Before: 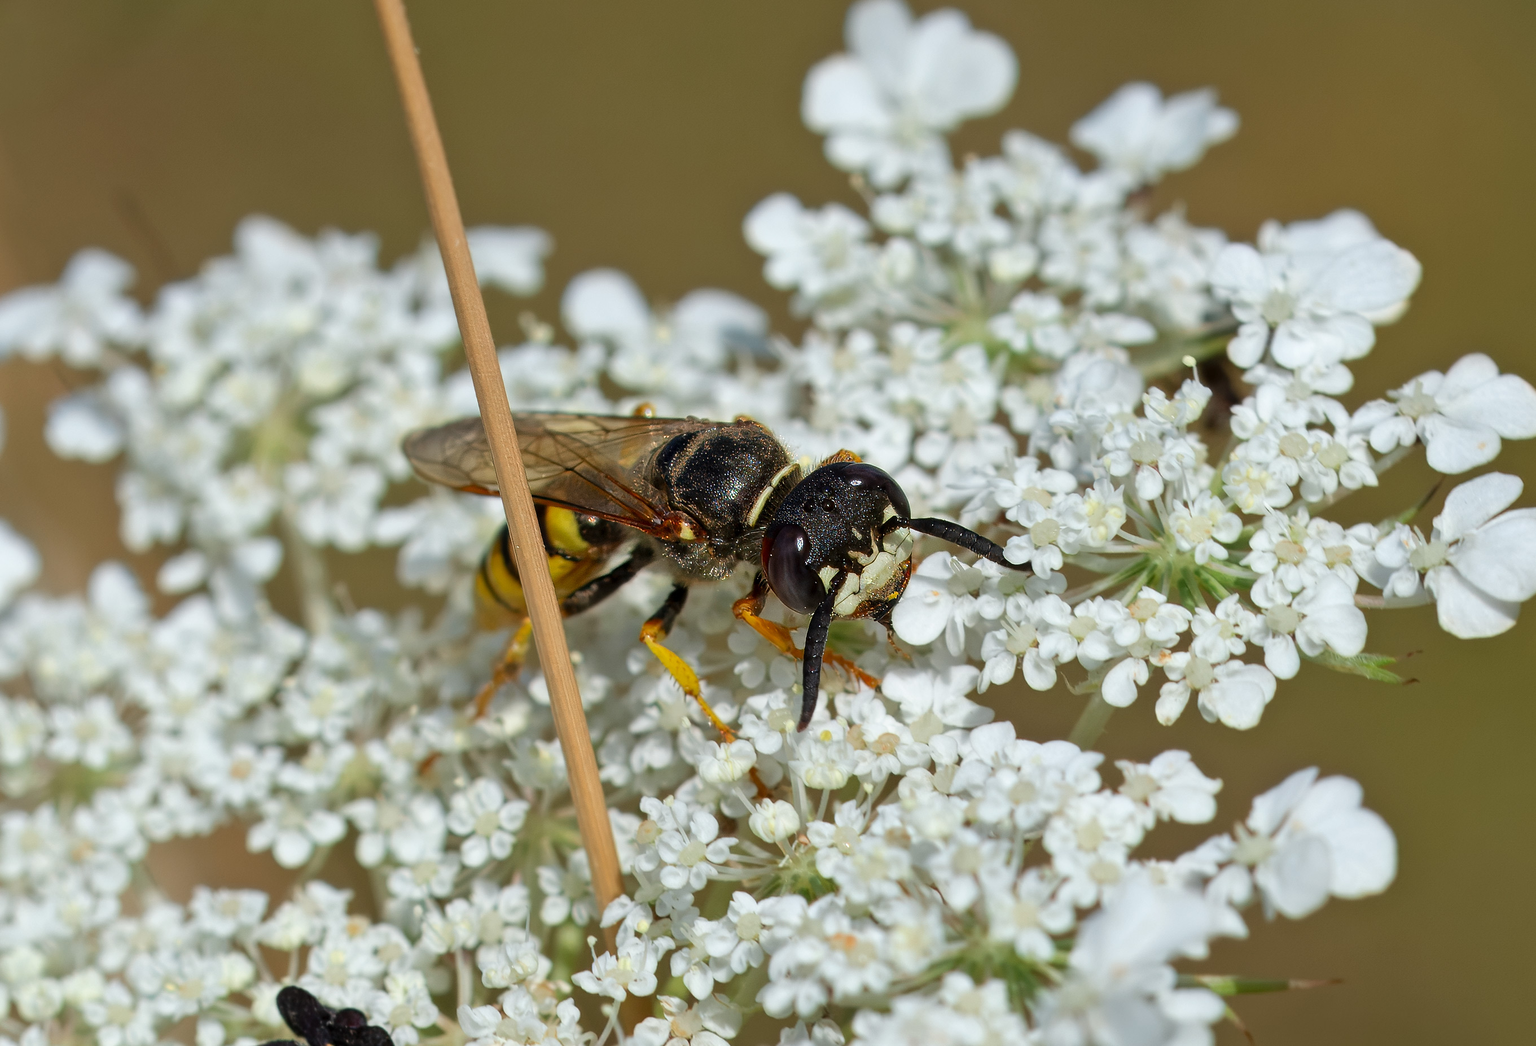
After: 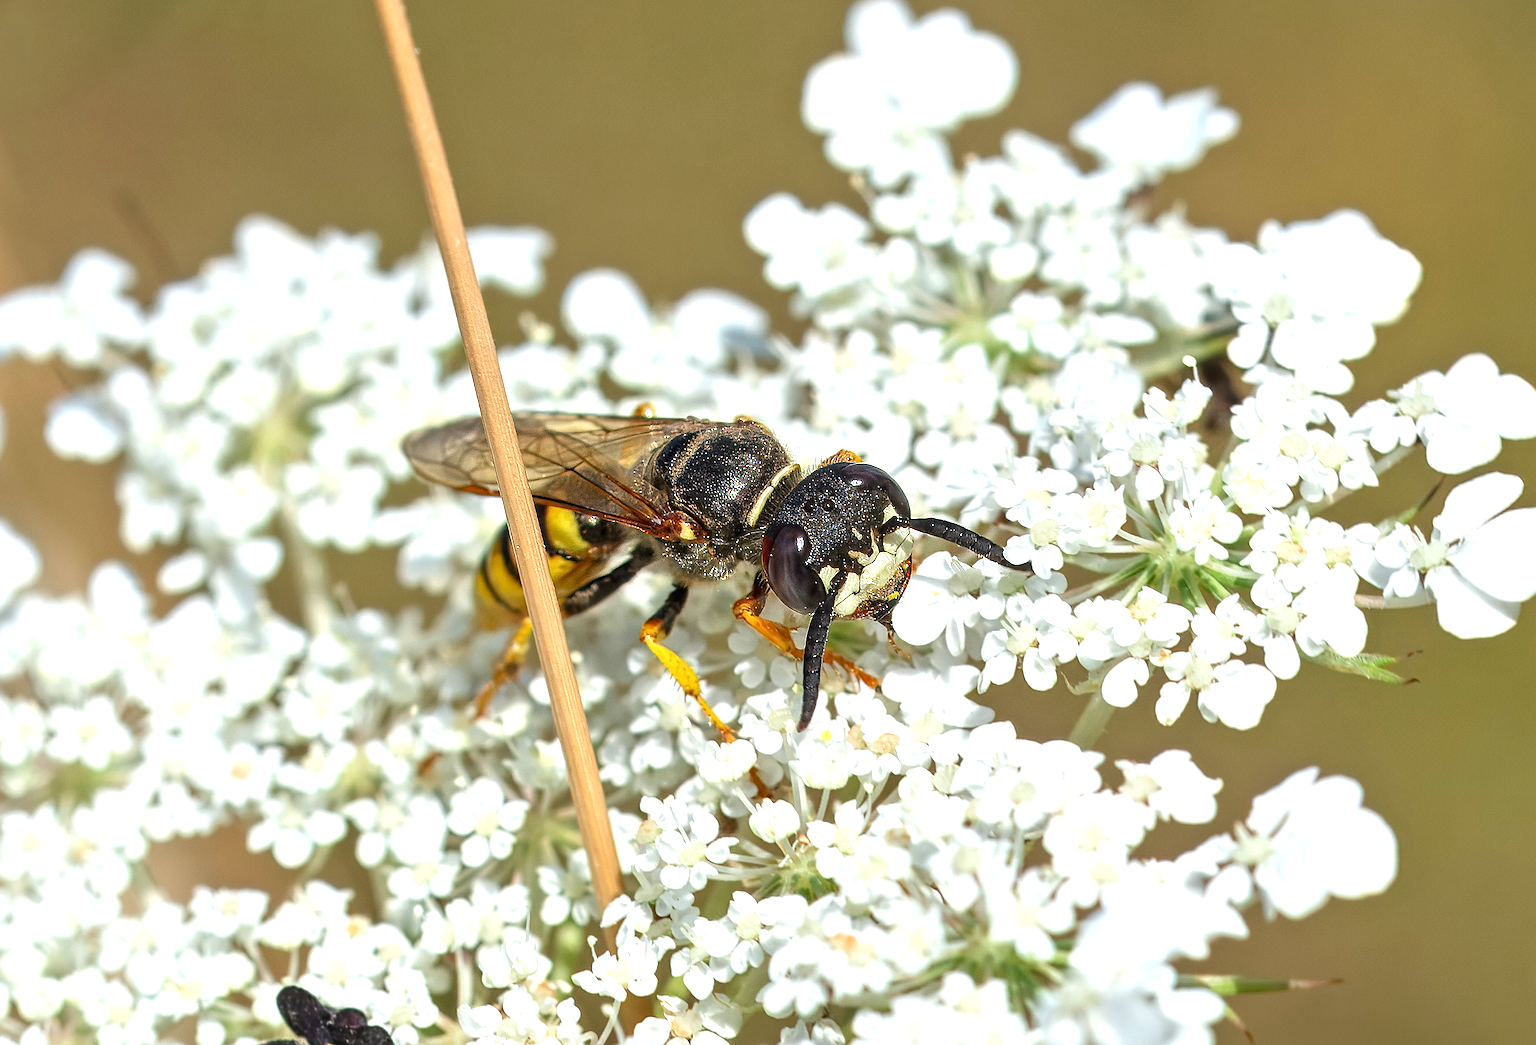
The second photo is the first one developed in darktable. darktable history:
sharpen: on, module defaults
exposure: black level correction 0, exposure 0.9 EV, compensate highlight preservation false
local contrast: on, module defaults
